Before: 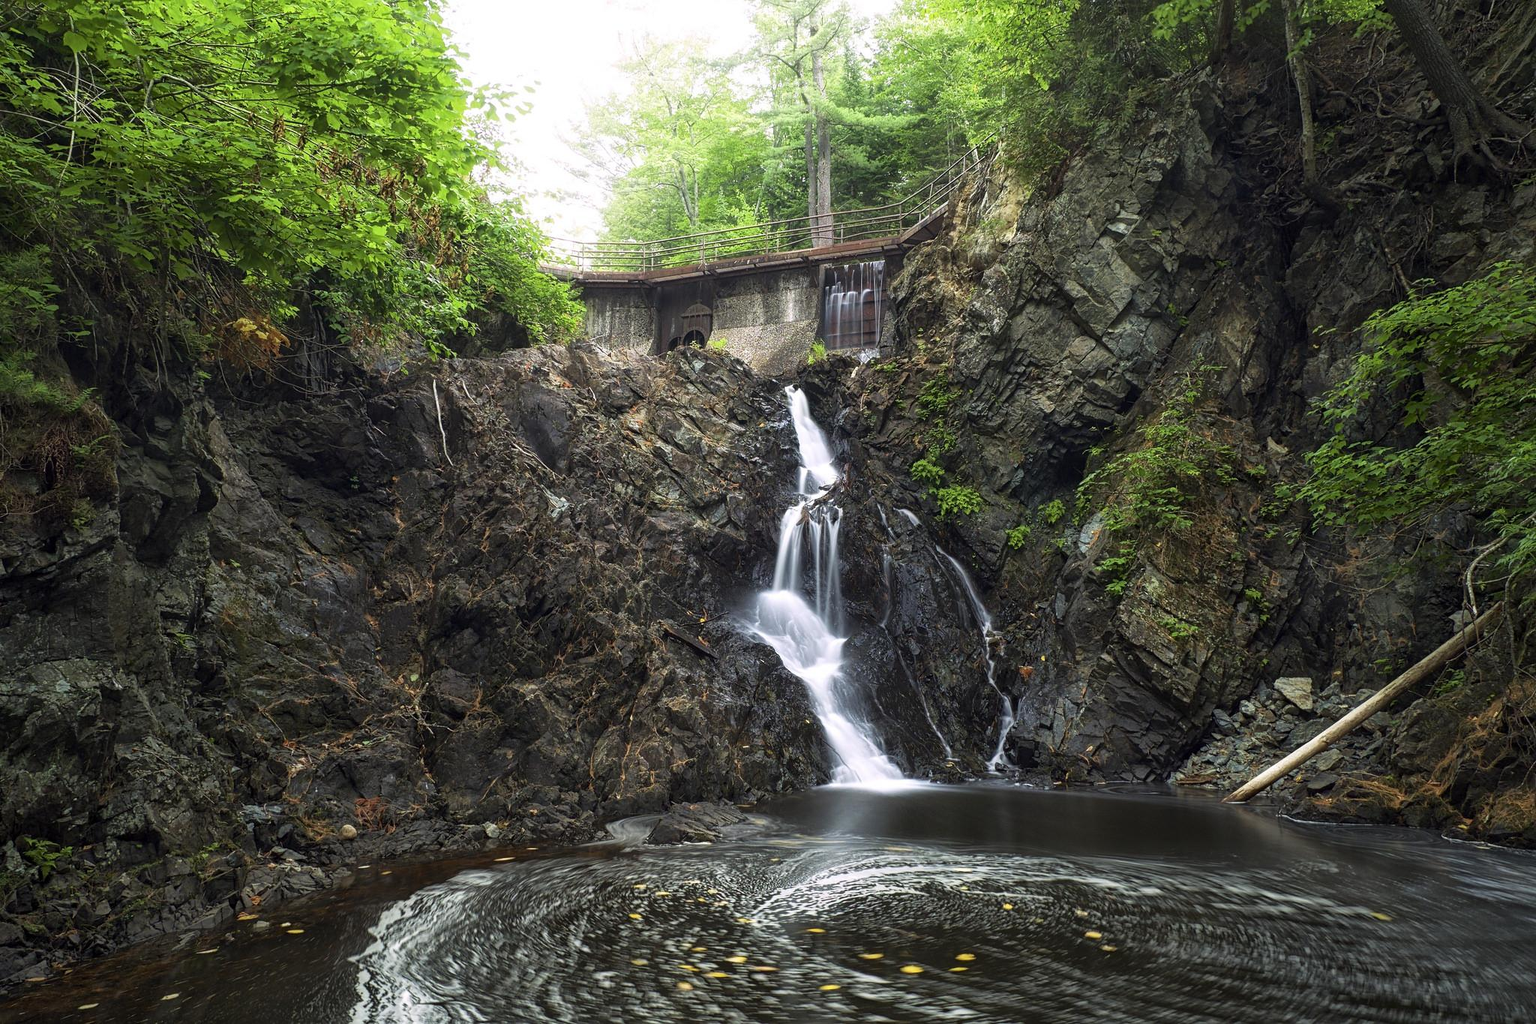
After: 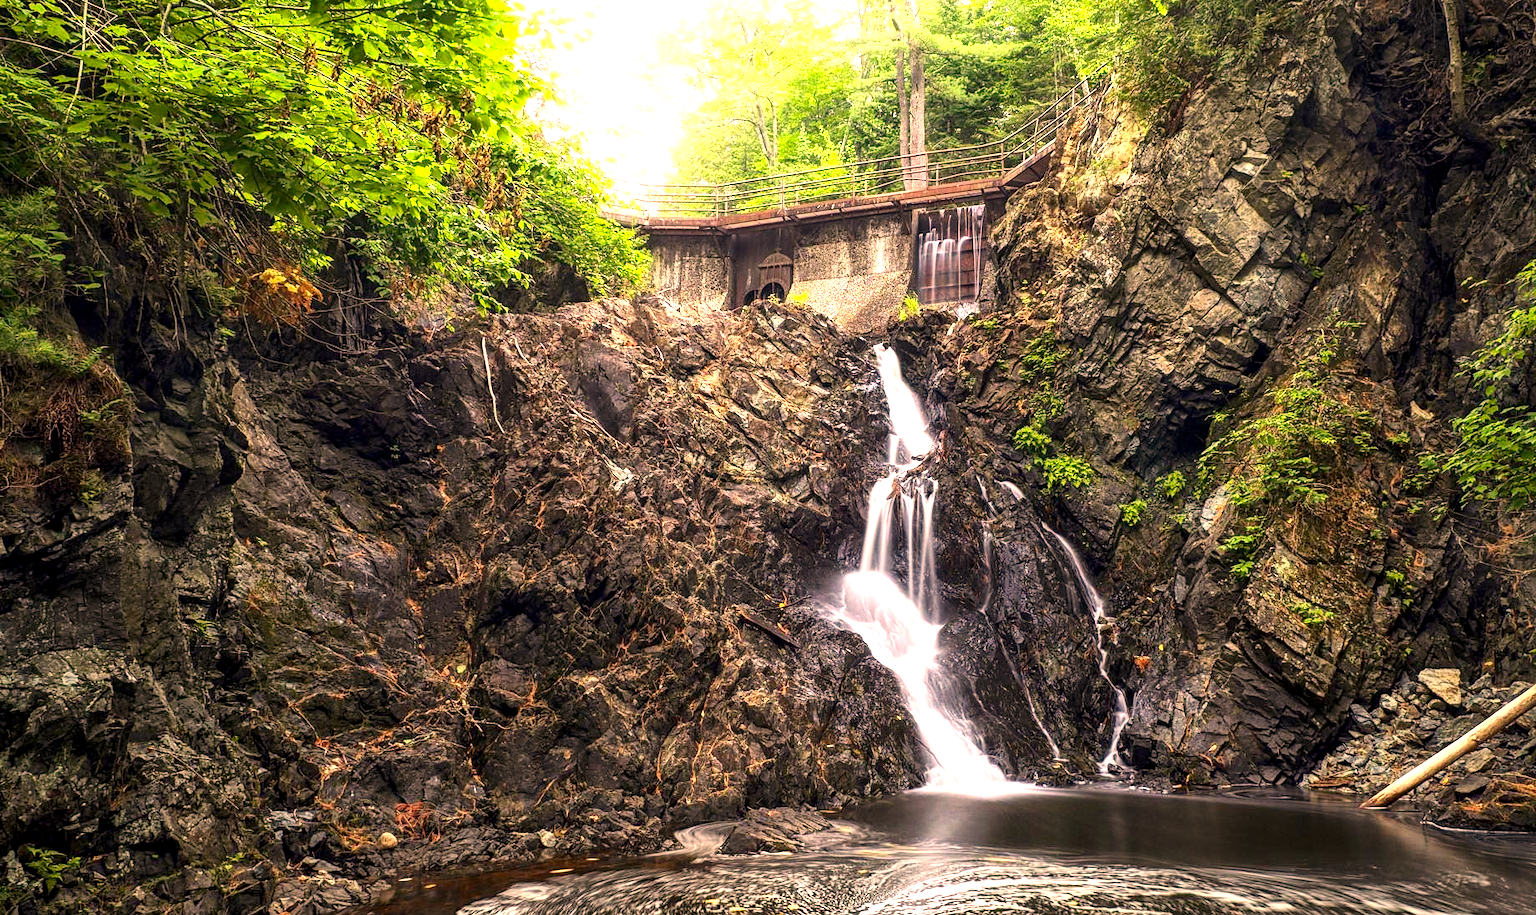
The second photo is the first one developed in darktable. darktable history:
exposure: exposure 1 EV, compensate highlight preservation false
crop: top 7.52%, right 9.834%, bottom 12.092%
contrast brightness saturation: contrast 0.142
local contrast: detail 130%
color correction: highlights a* 22.02, highlights b* 22.35
